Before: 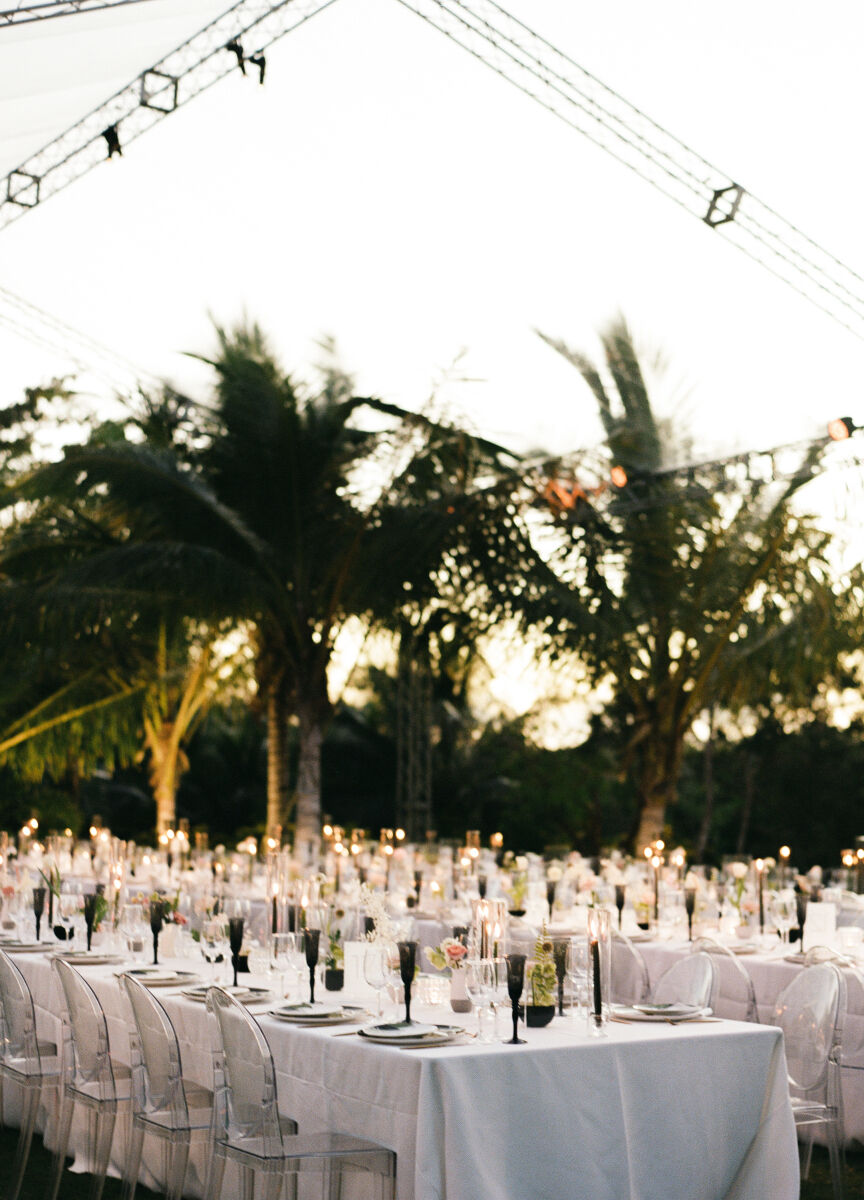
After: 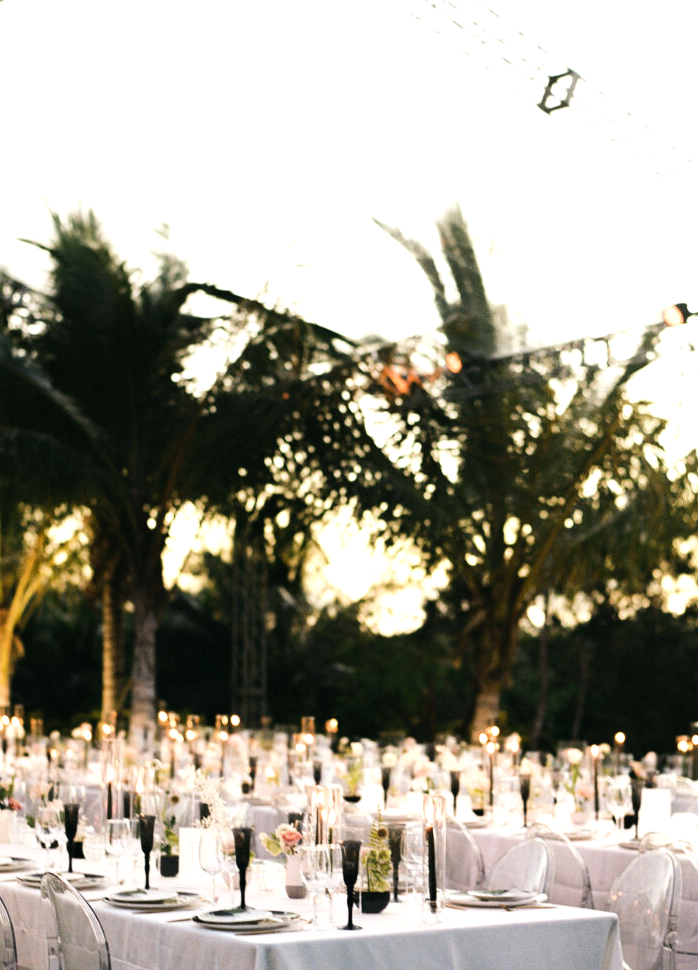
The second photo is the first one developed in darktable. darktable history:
crop: left 19.159%, top 9.58%, bottom 9.58%
tone equalizer: -8 EV -0.417 EV, -7 EV -0.389 EV, -6 EV -0.333 EV, -5 EV -0.222 EV, -3 EV 0.222 EV, -2 EV 0.333 EV, -1 EV 0.389 EV, +0 EV 0.417 EV, edges refinement/feathering 500, mask exposure compensation -1.57 EV, preserve details no
